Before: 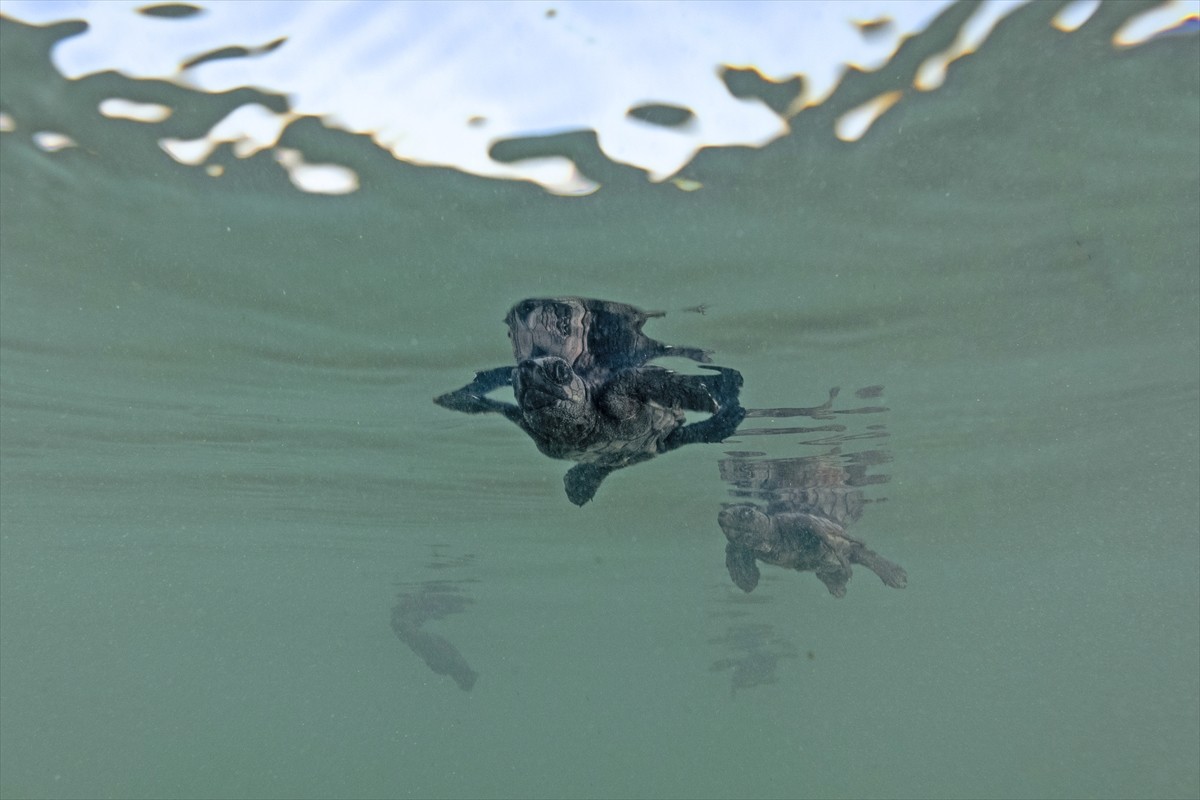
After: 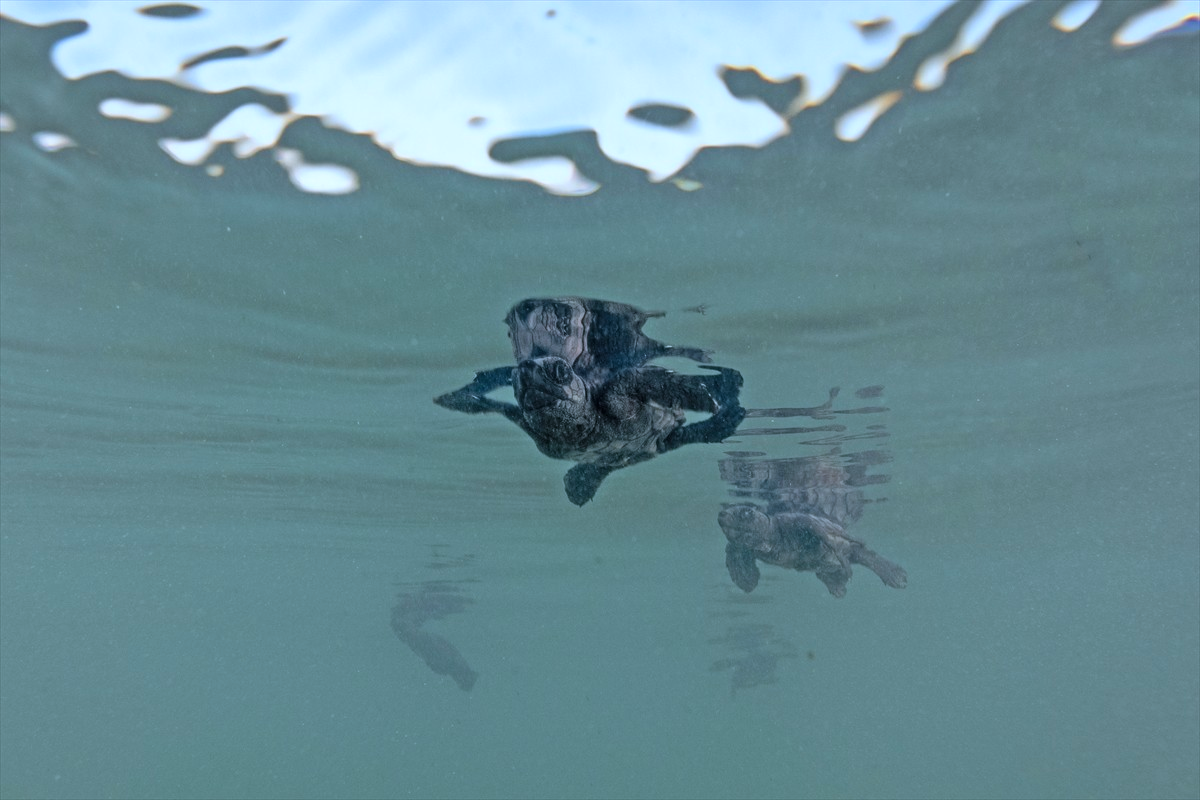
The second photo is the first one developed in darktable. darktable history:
color correction: highlights a* -2.04, highlights b* -18.63
